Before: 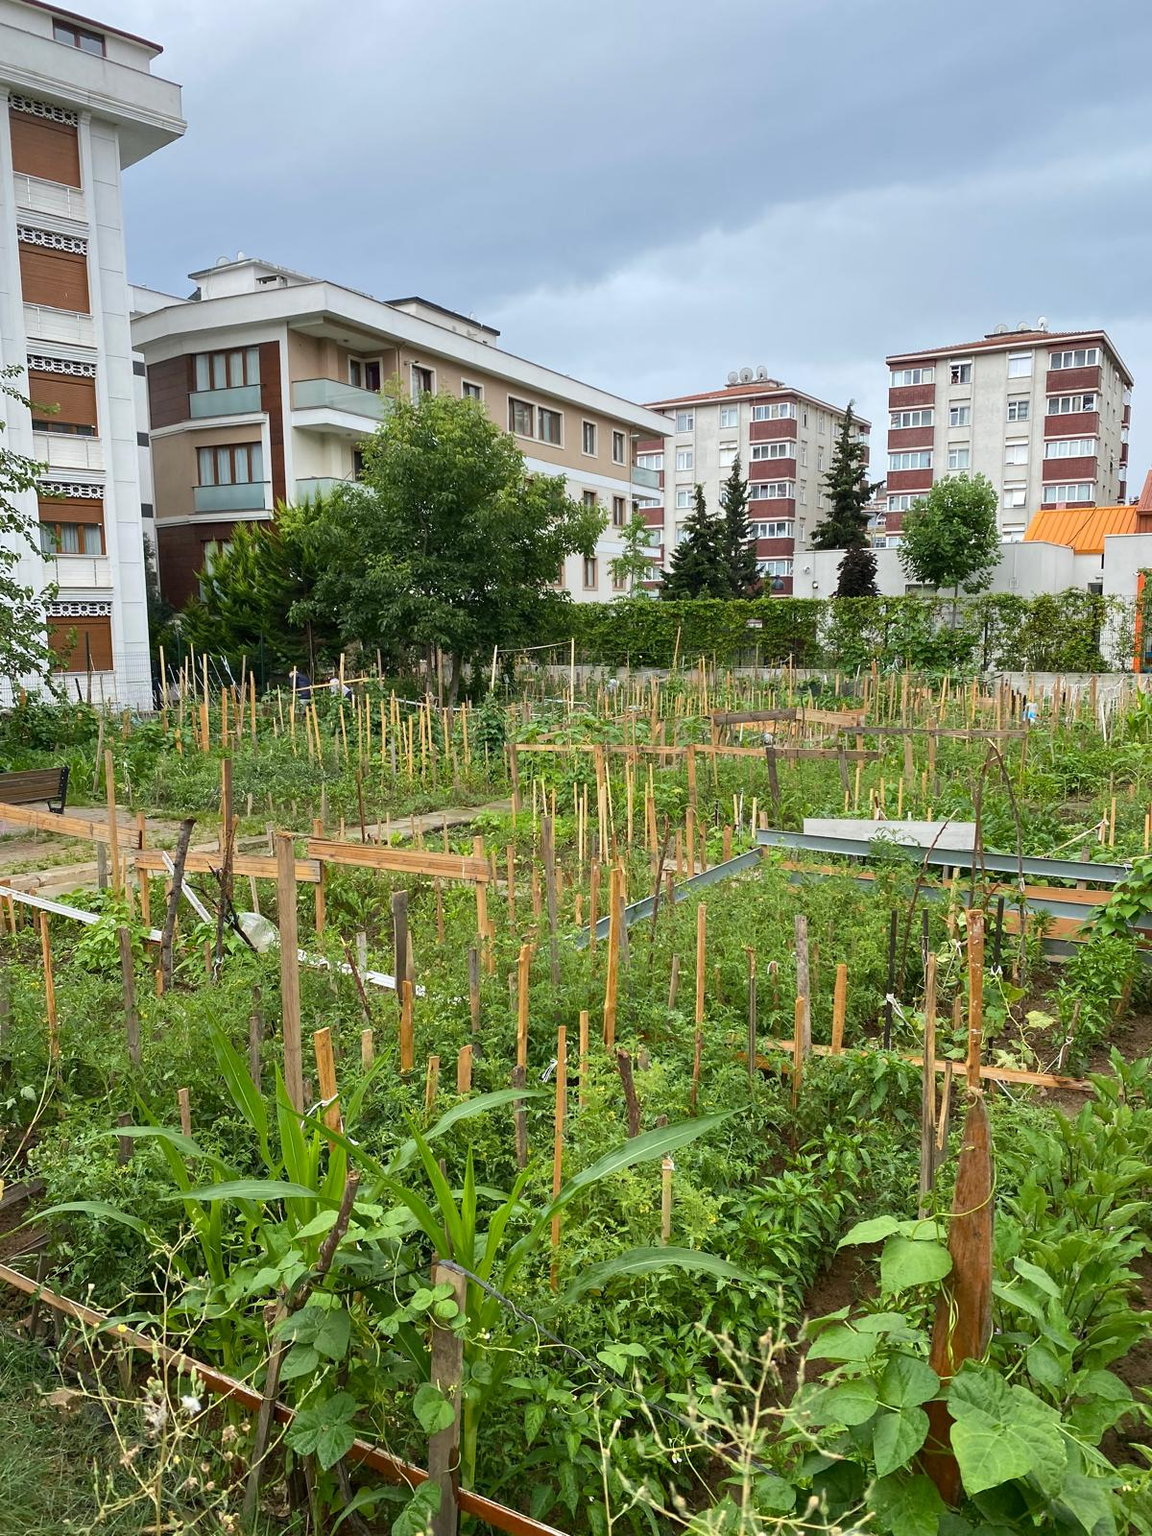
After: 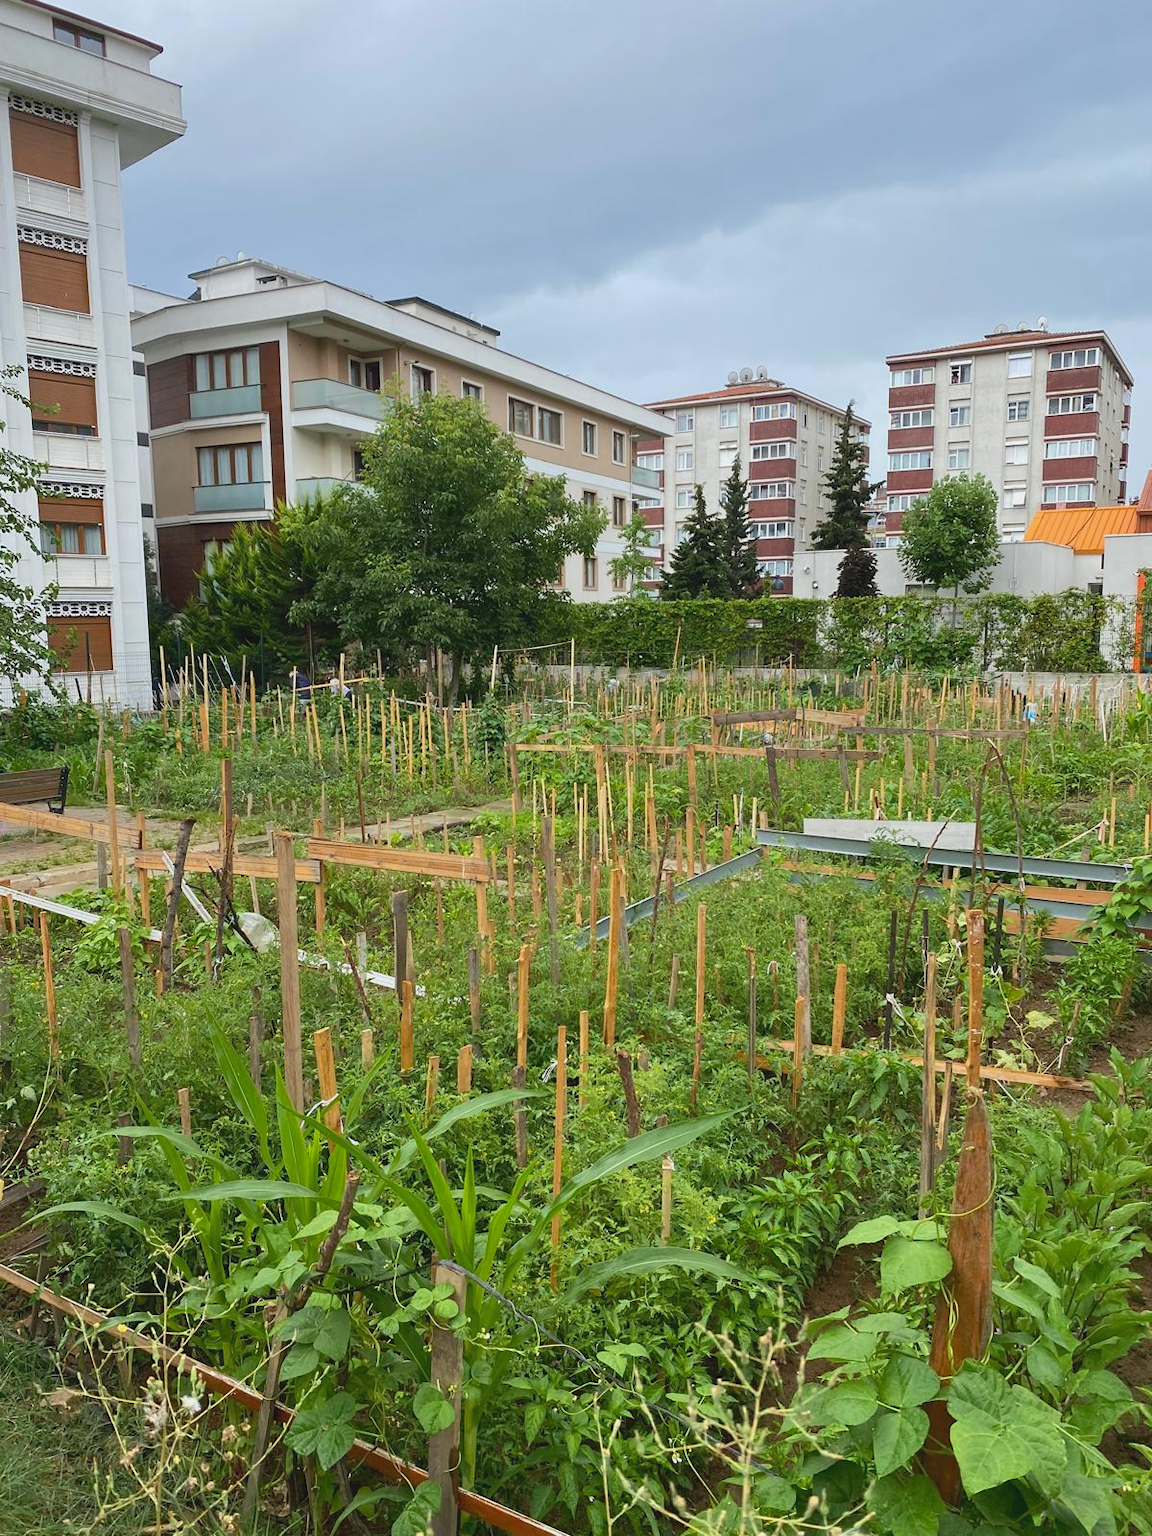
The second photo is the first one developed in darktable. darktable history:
contrast brightness saturation: contrast -0.106
